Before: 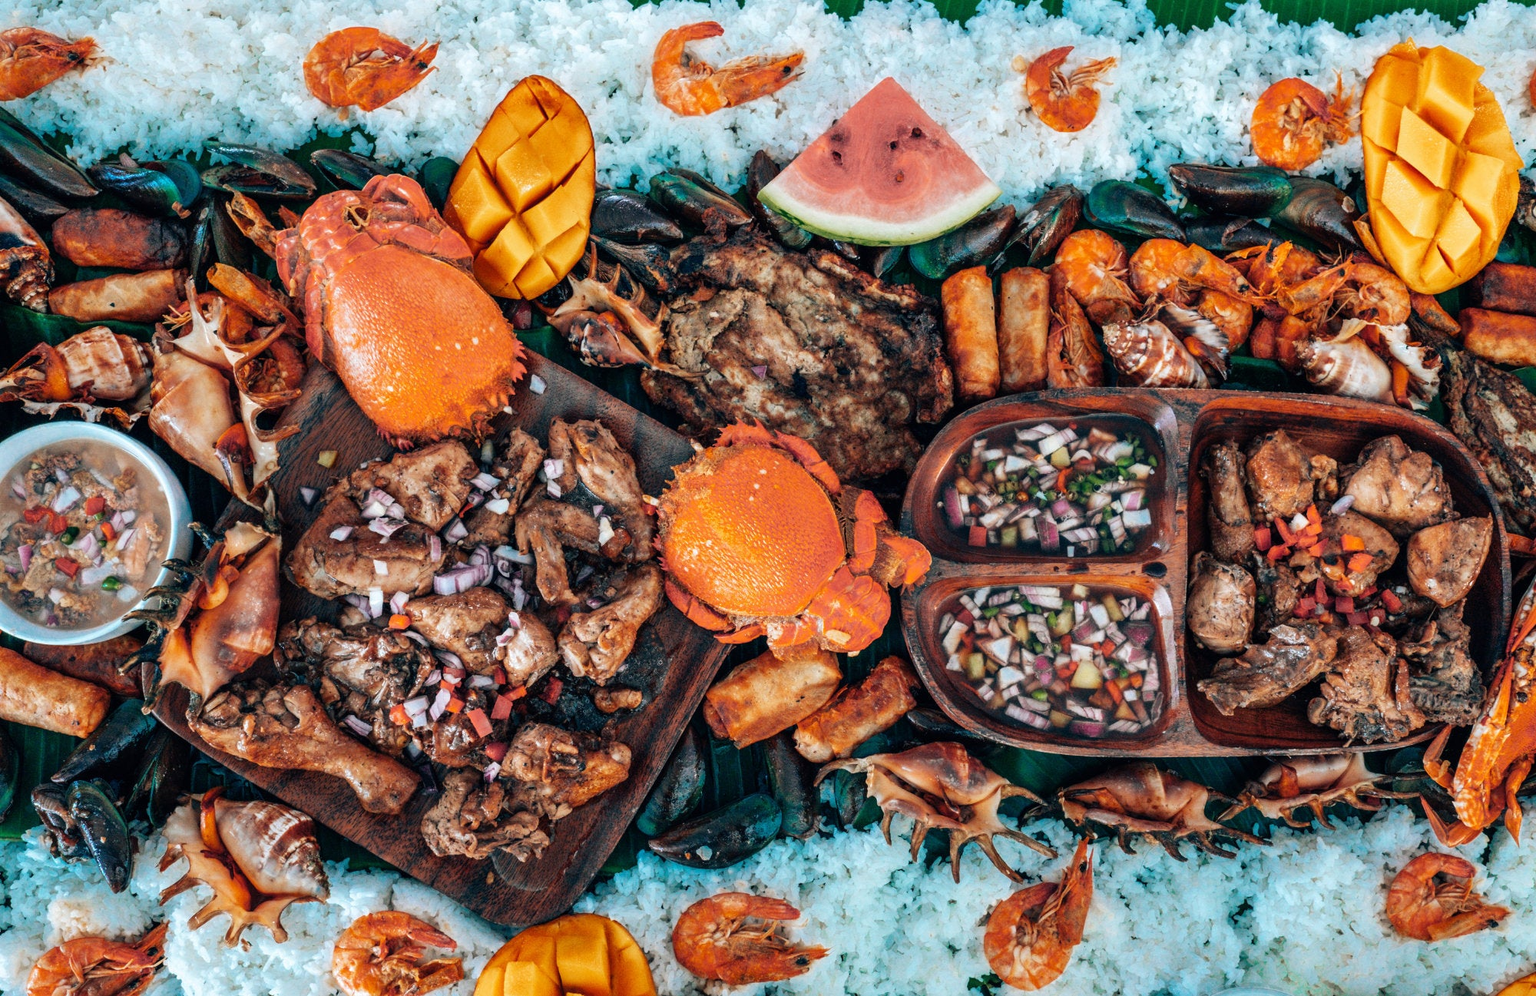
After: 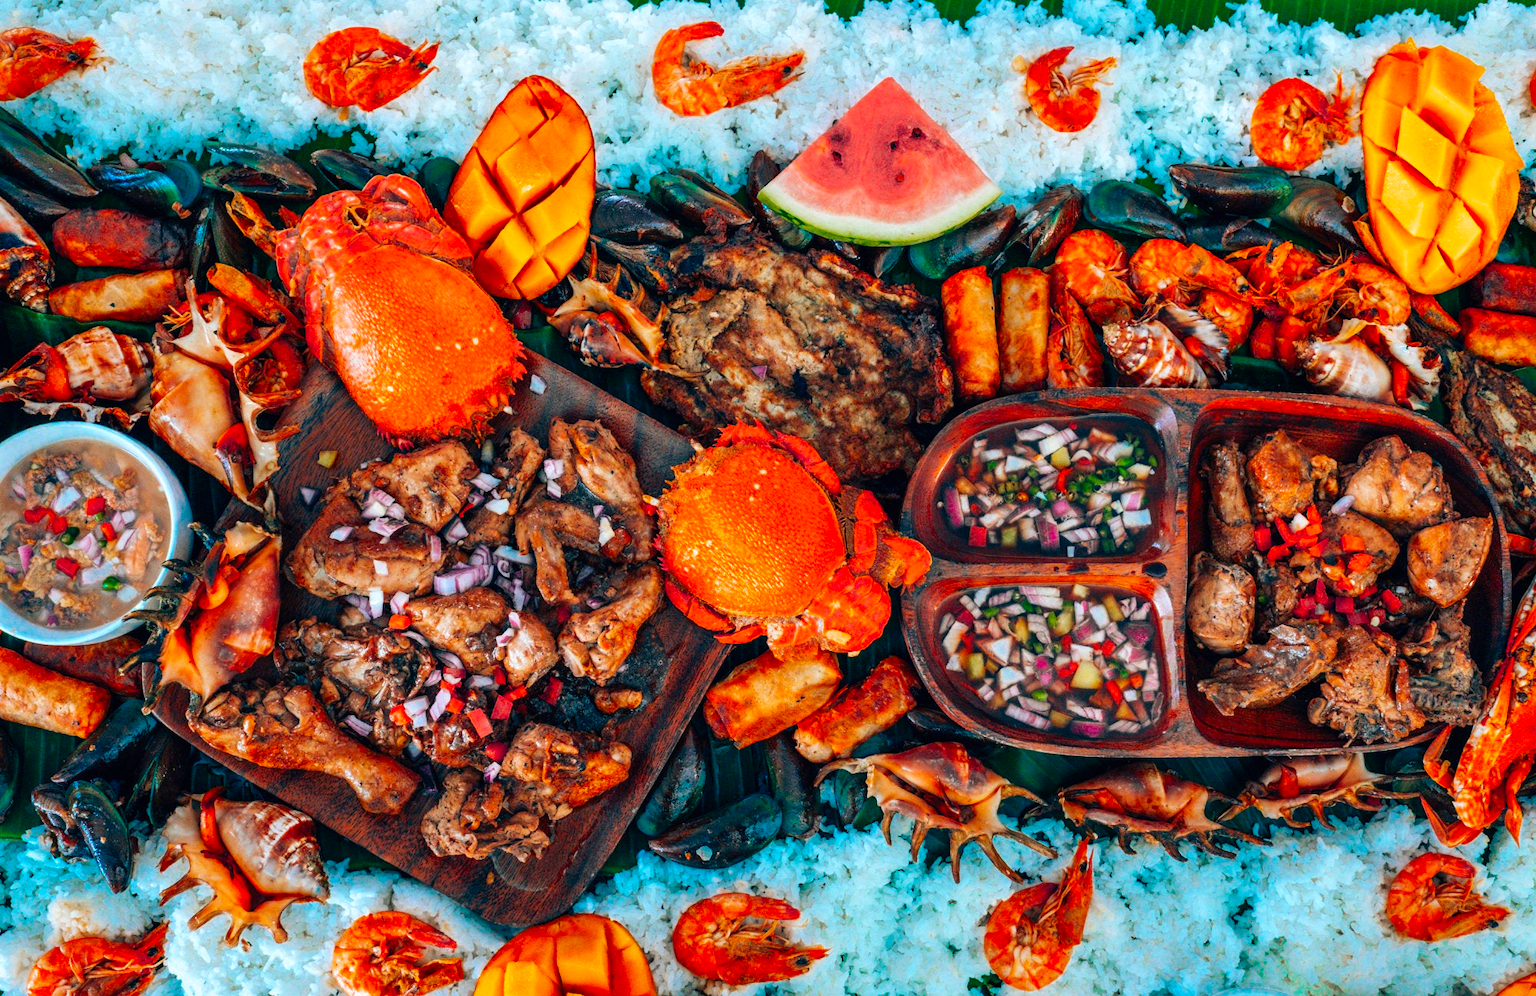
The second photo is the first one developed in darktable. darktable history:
contrast brightness saturation: saturation 0.5
color balance: output saturation 110%
